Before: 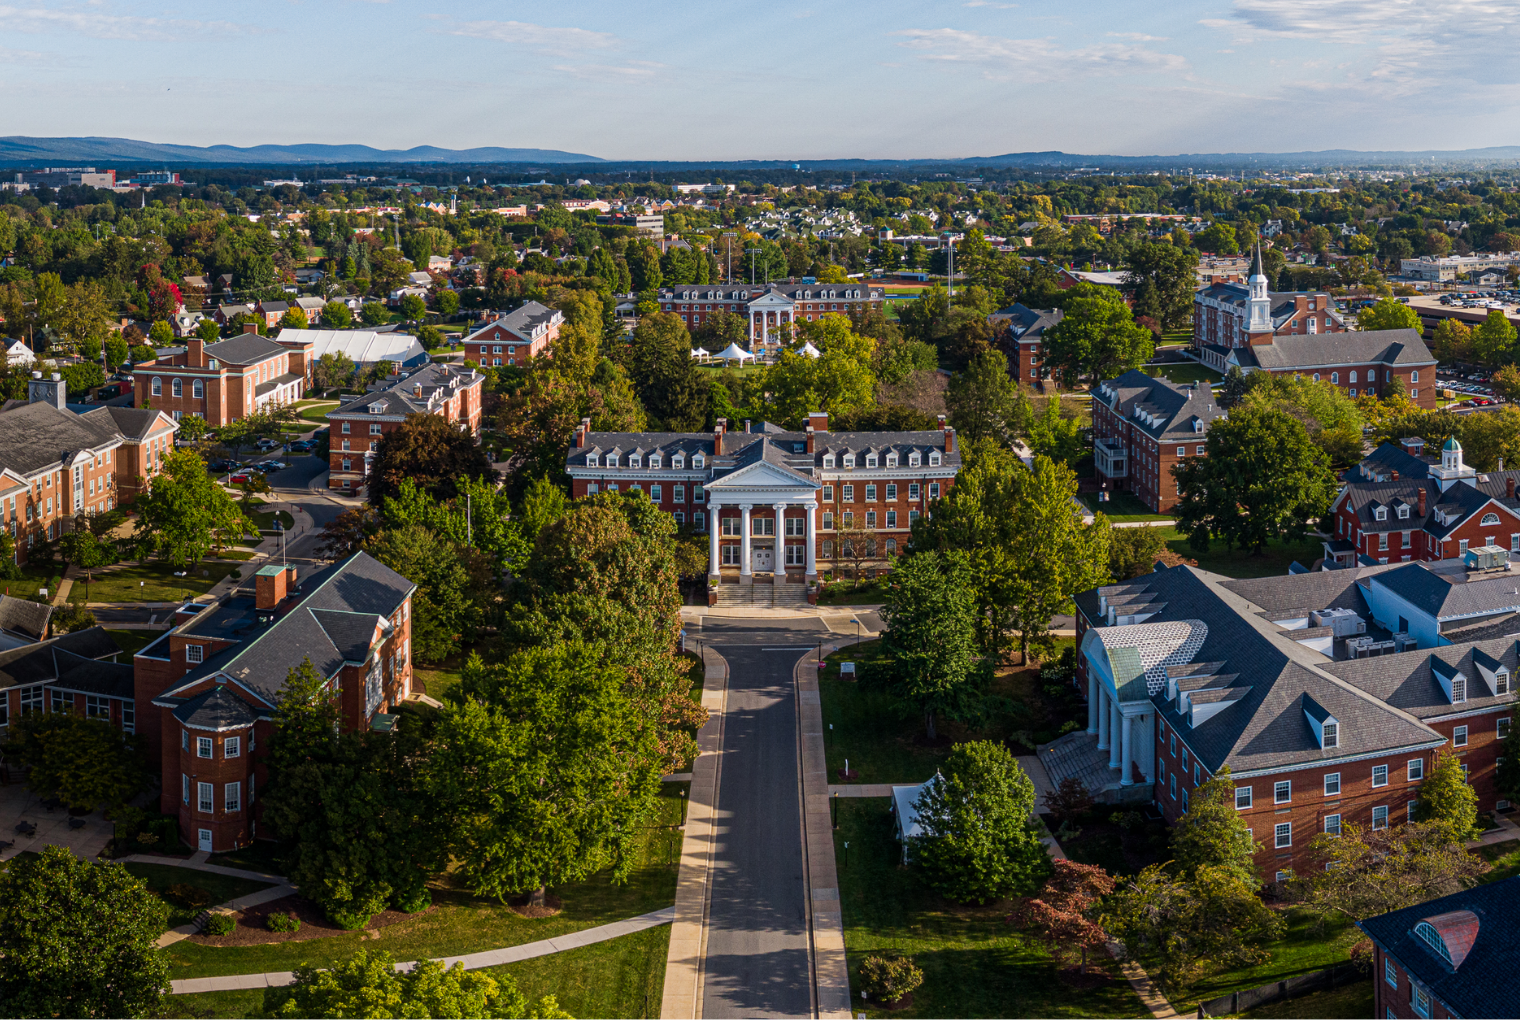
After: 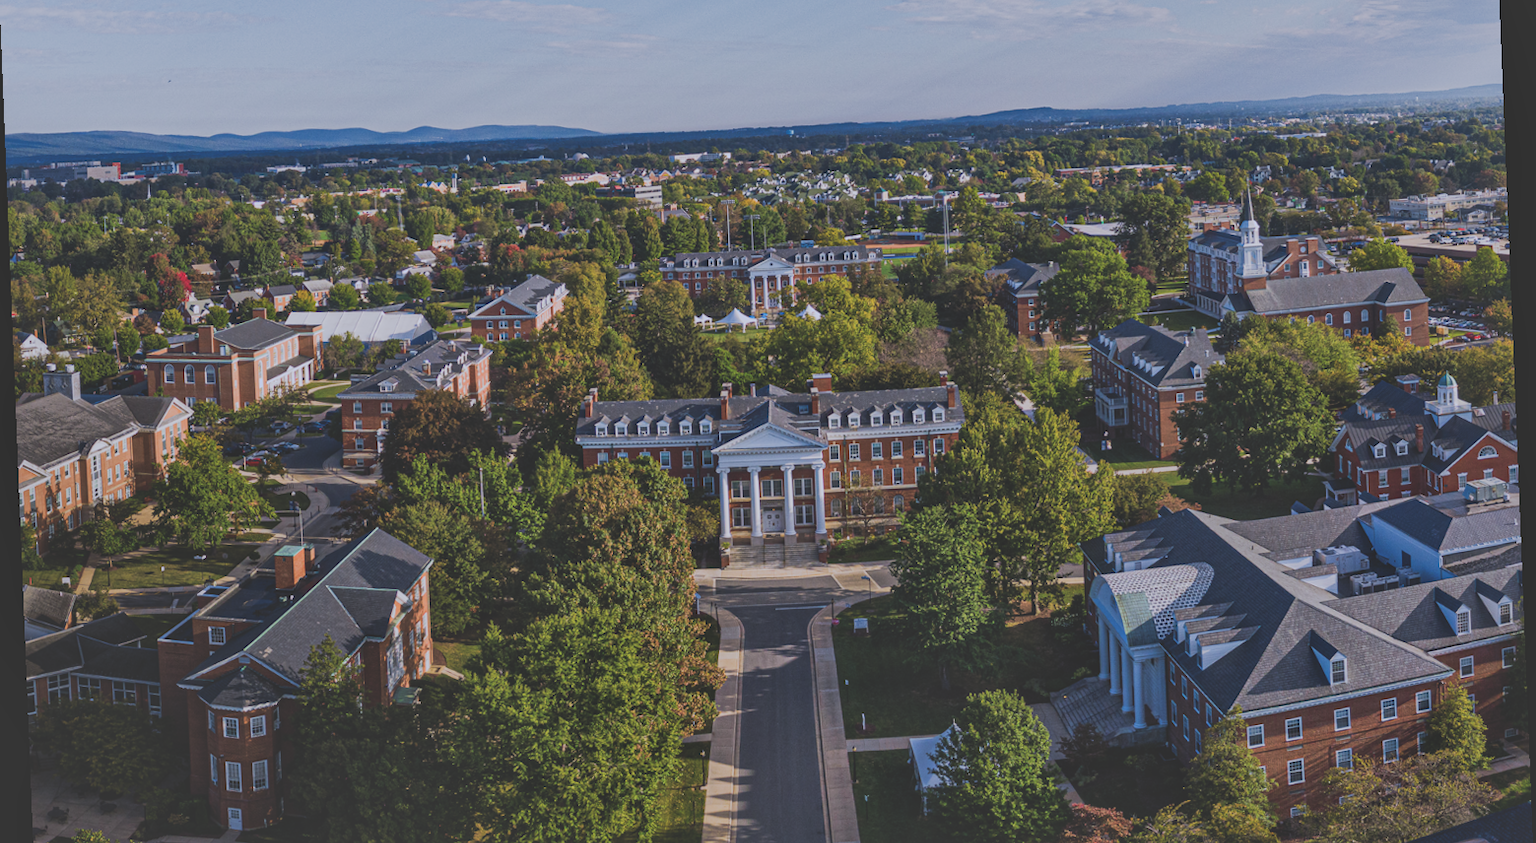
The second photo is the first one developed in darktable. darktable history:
local contrast: mode bilateral grid, contrast 20, coarseness 50, detail 141%, midtone range 0.2
crop and rotate: top 5.667%, bottom 14.937%
white balance: red 0.967, blue 1.119, emerald 0.756
tone curve: curves: ch0 [(0, 0) (0.003, 0.08) (0.011, 0.088) (0.025, 0.104) (0.044, 0.122) (0.069, 0.141) (0.1, 0.161) (0.136, 0.181) (0.177, 0.209) (0.224, 0.246) (0.277, 0.293) (0.335, 0.343) (0.399, 0.399) (0.468, 0.464) (0.543, 0.54) (0.623, 0.616) (0.709, 0.694) (0.801, 0.757) (0.898, 0.821) (1, 1)], preserve colors none
rotate and perspective: rotation -2.29°, automatic cropping off
tone equalizer: -8 EV 0.25 EV, -7 EV 0.417 EV, -6 EV 0.417 EV, -5 EV 0.25 EV, -3 EV -0.25 EV, -2 EV -0.417 EV, -1 EV -0.417 EV, +0 EV -0.25 EV, edges refinement/feathering 500, mask exposure compensation -1.57 EV, preserve details guided filter
exposure: black level correction -0.025, exposure -0.117 EV, compensate highlight preservation false
